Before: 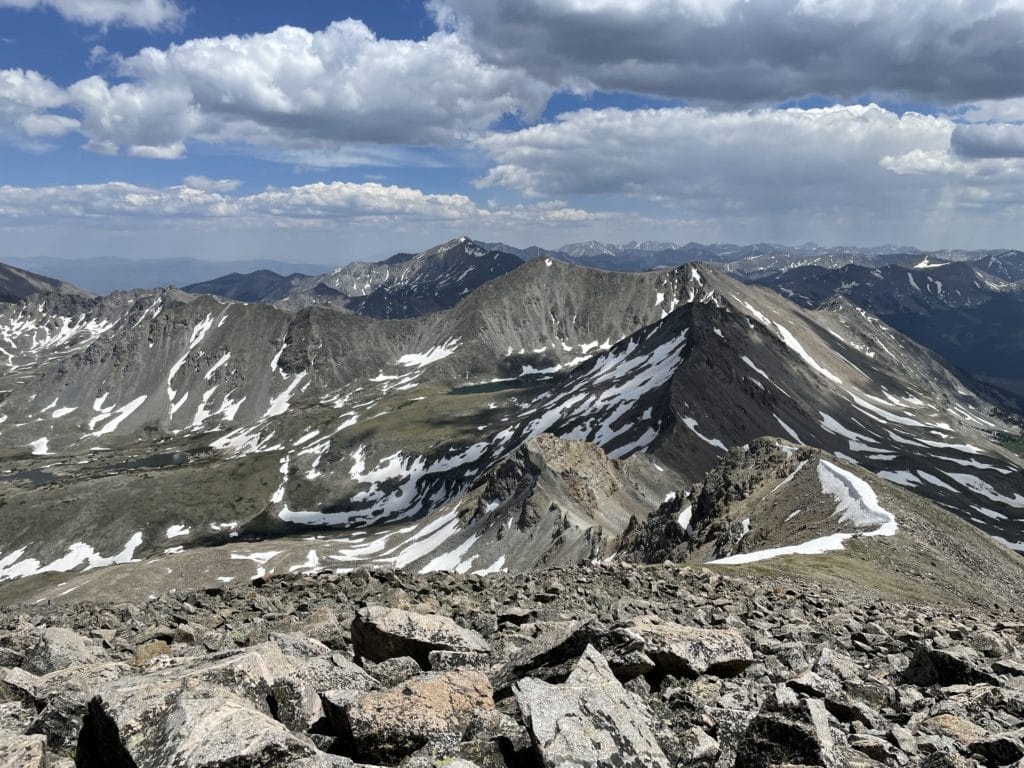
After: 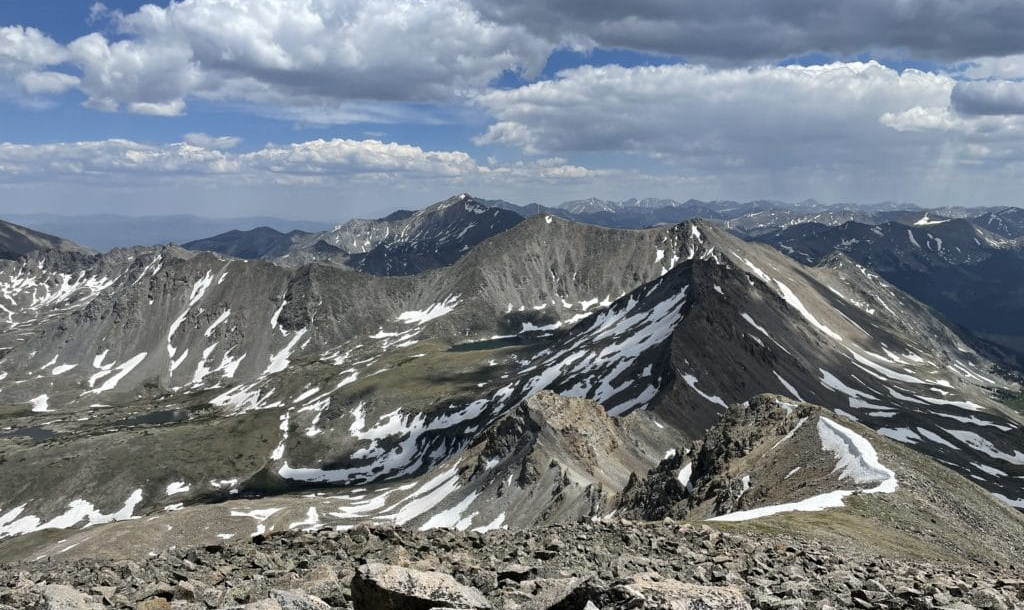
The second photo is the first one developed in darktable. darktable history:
crop and rotate: top 5.655%, bottom 14.877%
